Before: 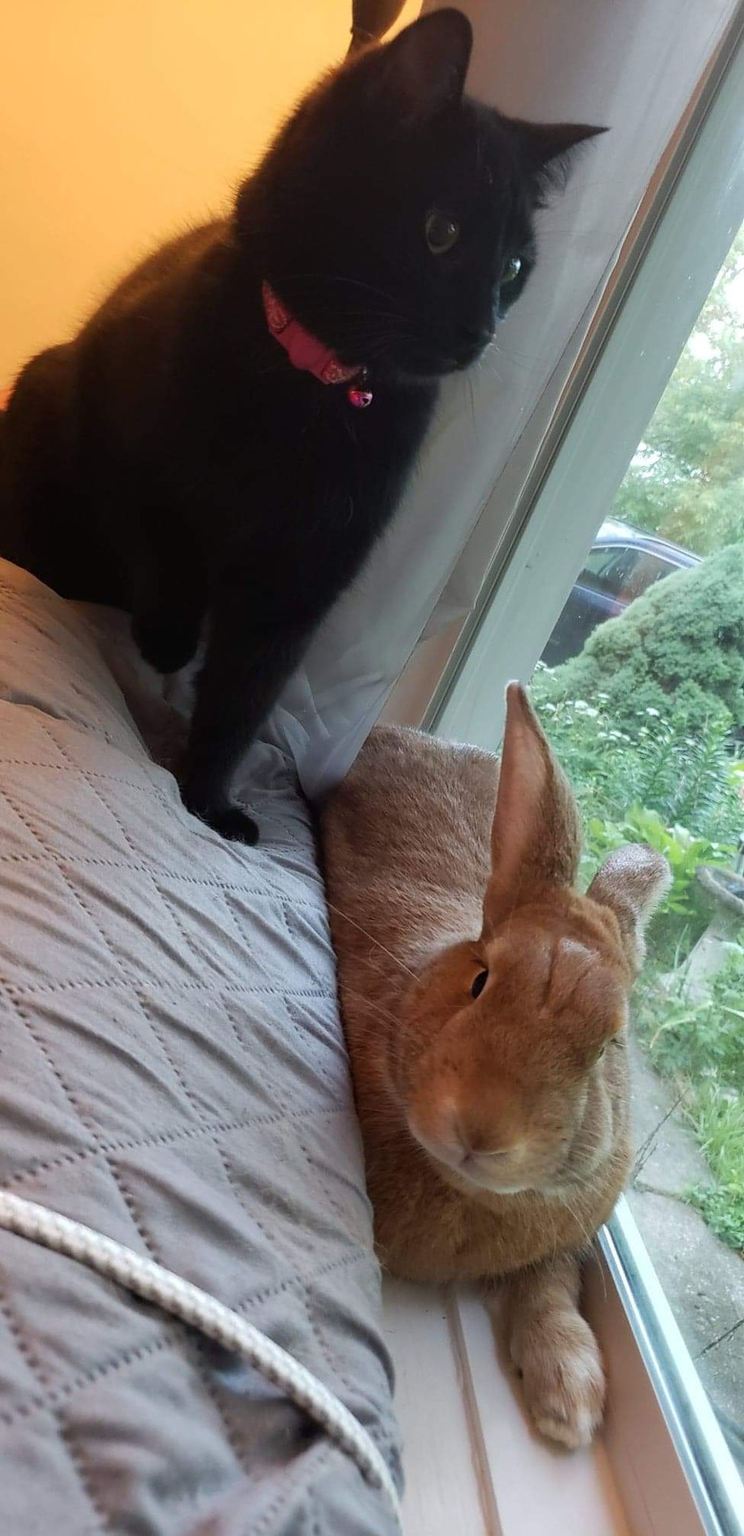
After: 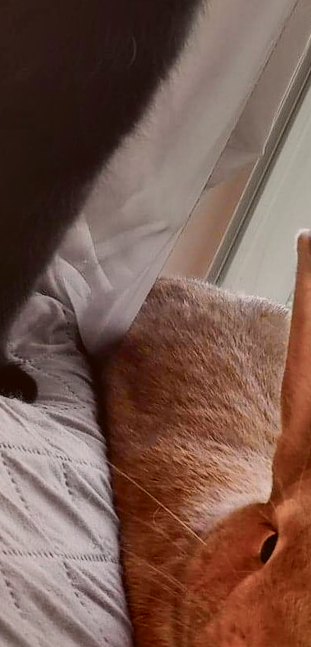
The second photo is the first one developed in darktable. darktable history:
exposure: compensate highlight preservation false
shadows and highlights: shadows 74.8, highlights -60.62, soften with gaussian
tone curve: curves: ch0 [(0, 0.018) (0.036, 0.038) (0.15, 0.131) (0.27, 0.247) (0.545, 0.561) (0.761, 0.761) (1, 0.919)]; ch1 [(0, 0) (0.179, 0.173) (0.322, 0.32) (0.429, 0.431) (0.502, 0.5) (0.519, 0.522) (0.562, 0.588) (0.625, 0.67) (0.711, 0.745) (1, 1)]; ch2 [(0, 0) (0.29, 0.295) (0.404, 0.436) (0.497, 0.499) (0.521, 0.523) (0.561, 0.605) (0.657, 0.655) (0.712, 0.764) (1, 1)], color space Lab, independent channels, preserve colors none
crop: left 30.028%, top 30.096%, right 30.035%, bottom 29.683%
color correction: highlights a* 10.22, highlights b* 9.78, shadows a* 8.74, shadows b* 8.59, saturation 0.797
